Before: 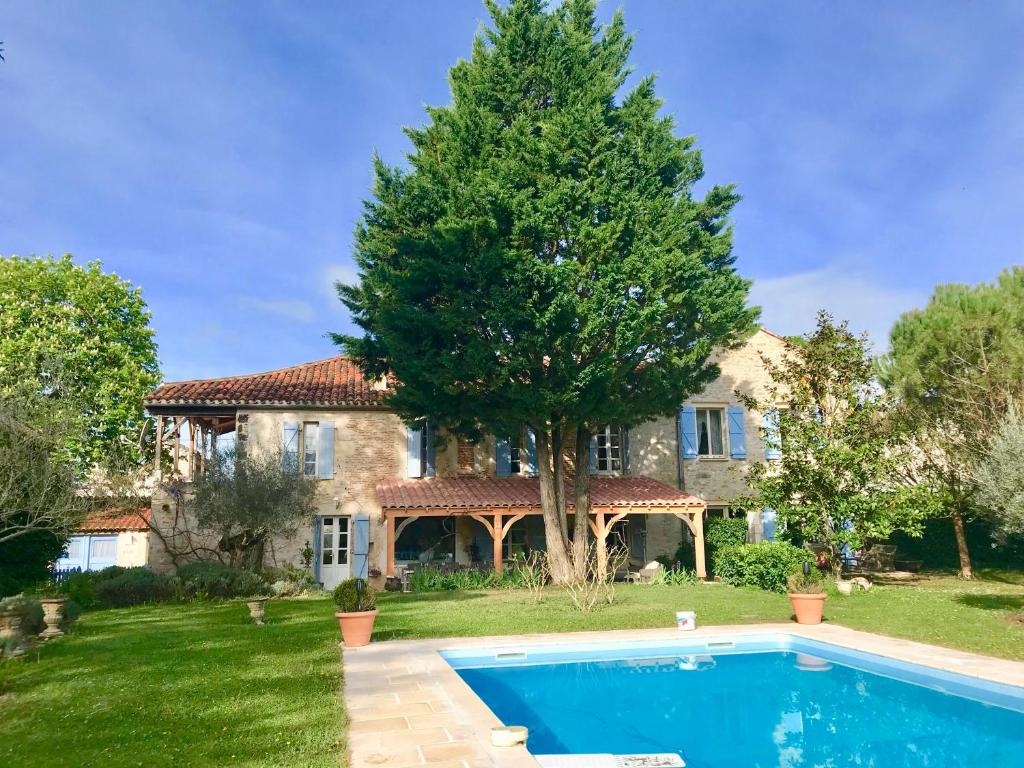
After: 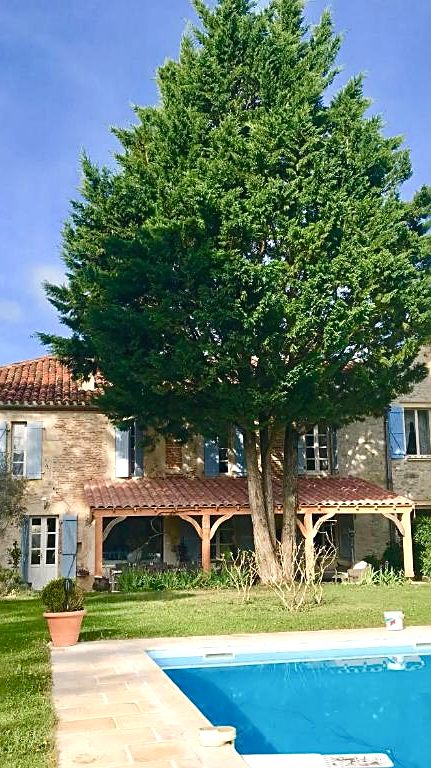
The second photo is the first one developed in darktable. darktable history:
crop: left 28.583%, right 29.231%
sharpen: on, module defaults
color balance rgb: shadows lift › chroma 1%, shadows lift › hue 28.8°, power › hue 60°, highlights gain › chroma 1%, highlights gain › hue 60°, global offset › luminance 0.25%, perceptual saturation grading › highlights -20%, perceptual saturation grading › shadows 20%, perceptual brilliance grading › highlights 5%, perceptual brilliance grading › shadows -10%, global vibrance 19.67%
